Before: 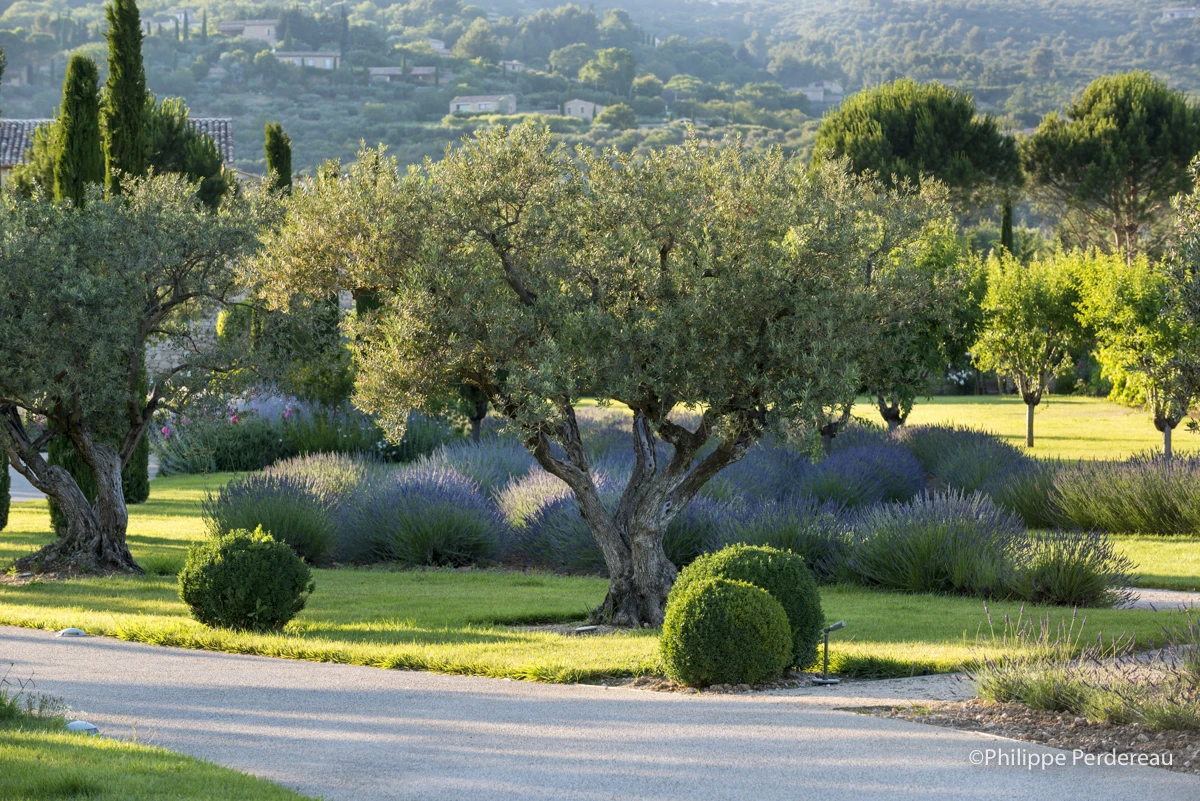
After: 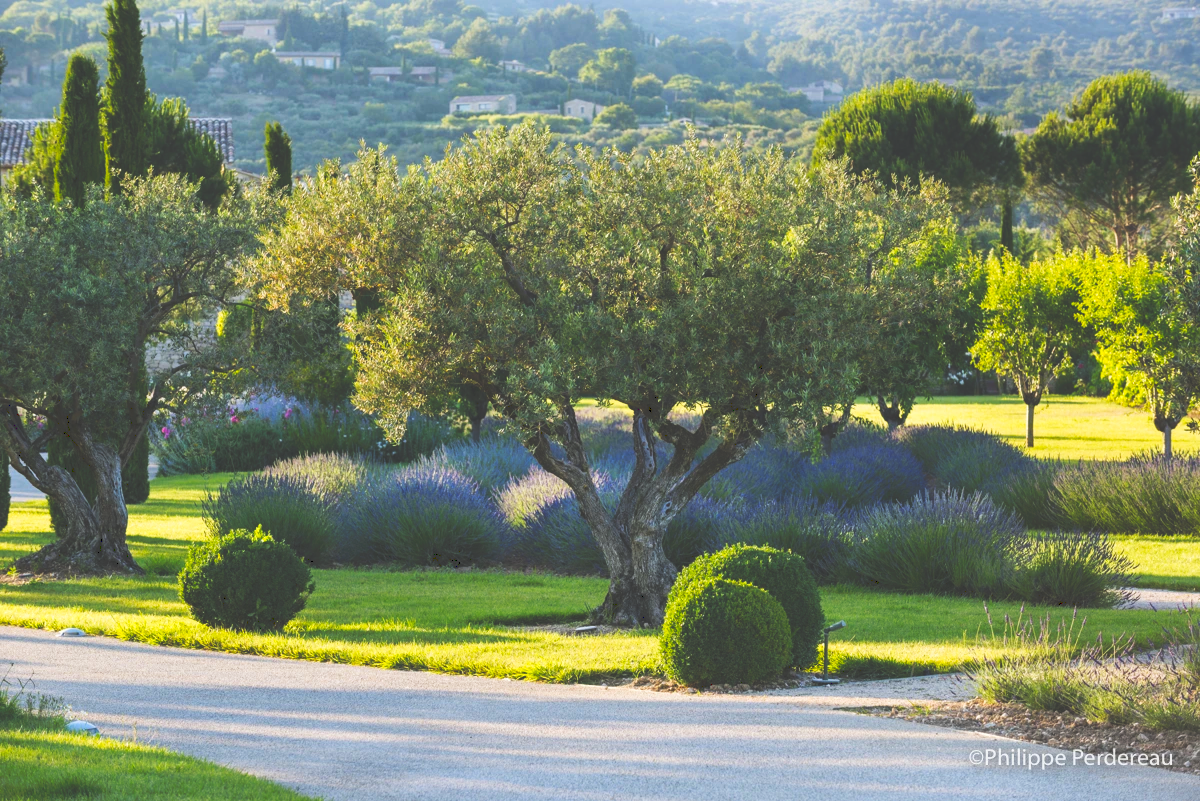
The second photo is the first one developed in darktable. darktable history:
tone curve: curves: ch0 [(0, 0) (0.003, 0.224) (0.011, 0.229) (0.025, 0.234) (0.044, 0.242) (0.069, 0.249) (0.1, 0.256) (0.136, 0.265) (0.177, 0.285) (0.224, 0.304) (0.277, 0.337) (0.335, 0.385) (0.399, 0.435) (0.468, 0.507) (0.543, 0.59) (0.623, 0.674) (0.709, 0.763) (0.801, 0.852) (0.898, 0.931) (1, 1)], preserve colors none
color correction: saturation 1.34
